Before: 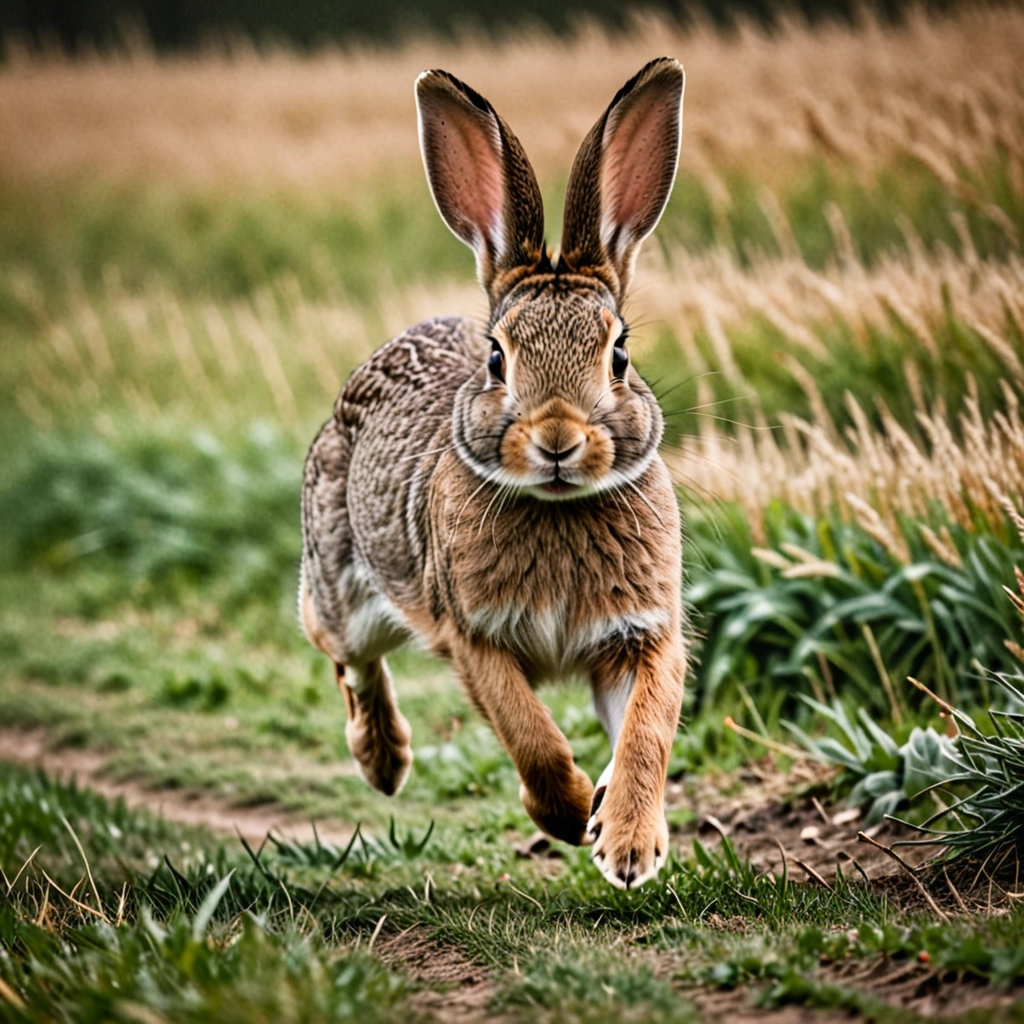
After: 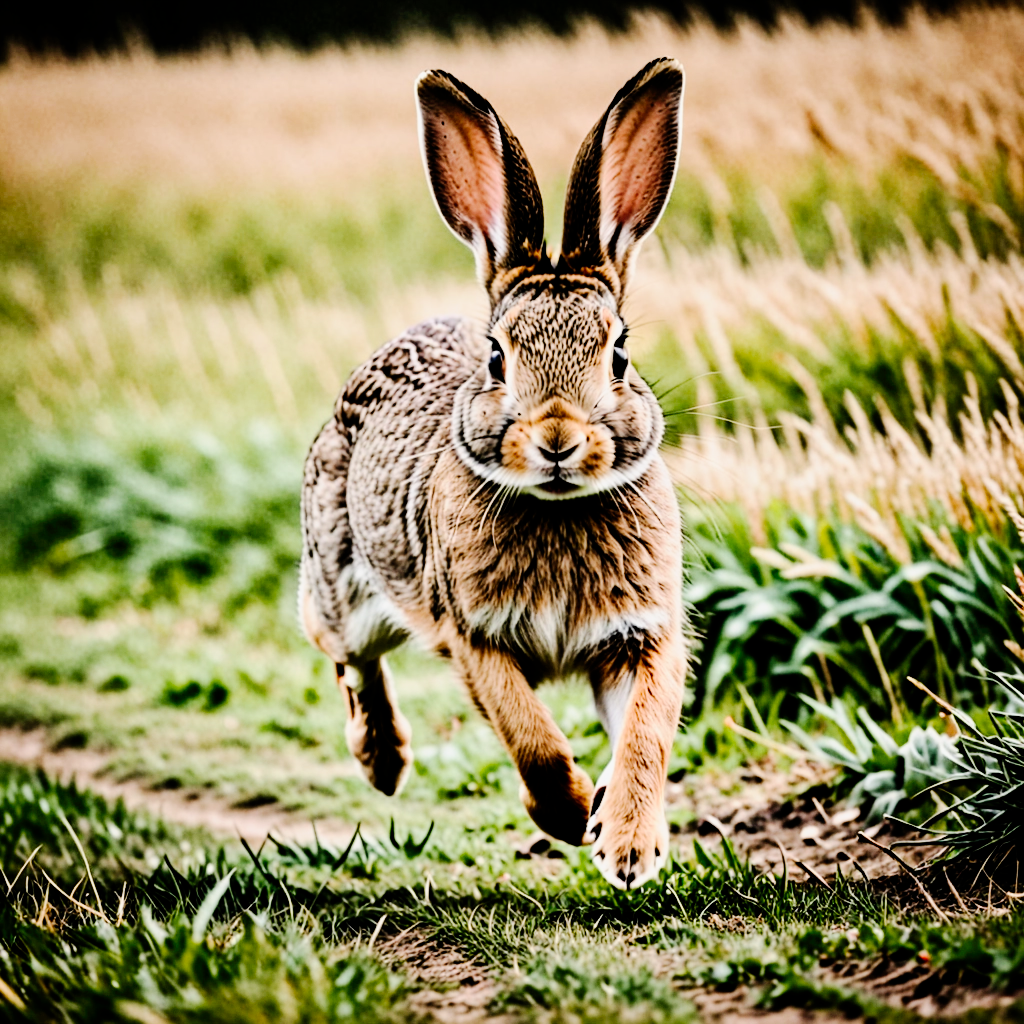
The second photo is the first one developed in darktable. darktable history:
tone curve: curves: ch0 [(0, 0) (0.003, 0) (0.011, 0.001) (0.025, 0.003) (0.044, 0.005) (0.069, 0.012) (0.1, 0.023) (0.136, 0.039) (0.177, 0.088) (0.224, 0.15) (0.277, 0.24) (0.335, 0.337) (0.399, 0.437) (0.468, 0.535) (0.543, 0.629) (0.623, 0.71) (0.709, 0.782) (0.801, 0.856) (0.898, 0.94) (1, 1)], preserve colors none
exposure: exposure 0.236 EV, compensate highlight preservation false
tone equalizer: -8 EV -0.75 EV, -7 EV -0.7 EV, -6 EV -0.6 EV, -5 EV -0.4 EV, -3 EV 0.4 EV, -2 EV 0.6 EV, -1 EV 0.7 EV, +0 EV 0.75 EV, edges refinement/feathering 500, mask exposure compensation -1.57 EV, preserve details no
filmic rgb: black relative exposure -7.65 EV, white relative exposure 4.56 EV, hardness 3.61
